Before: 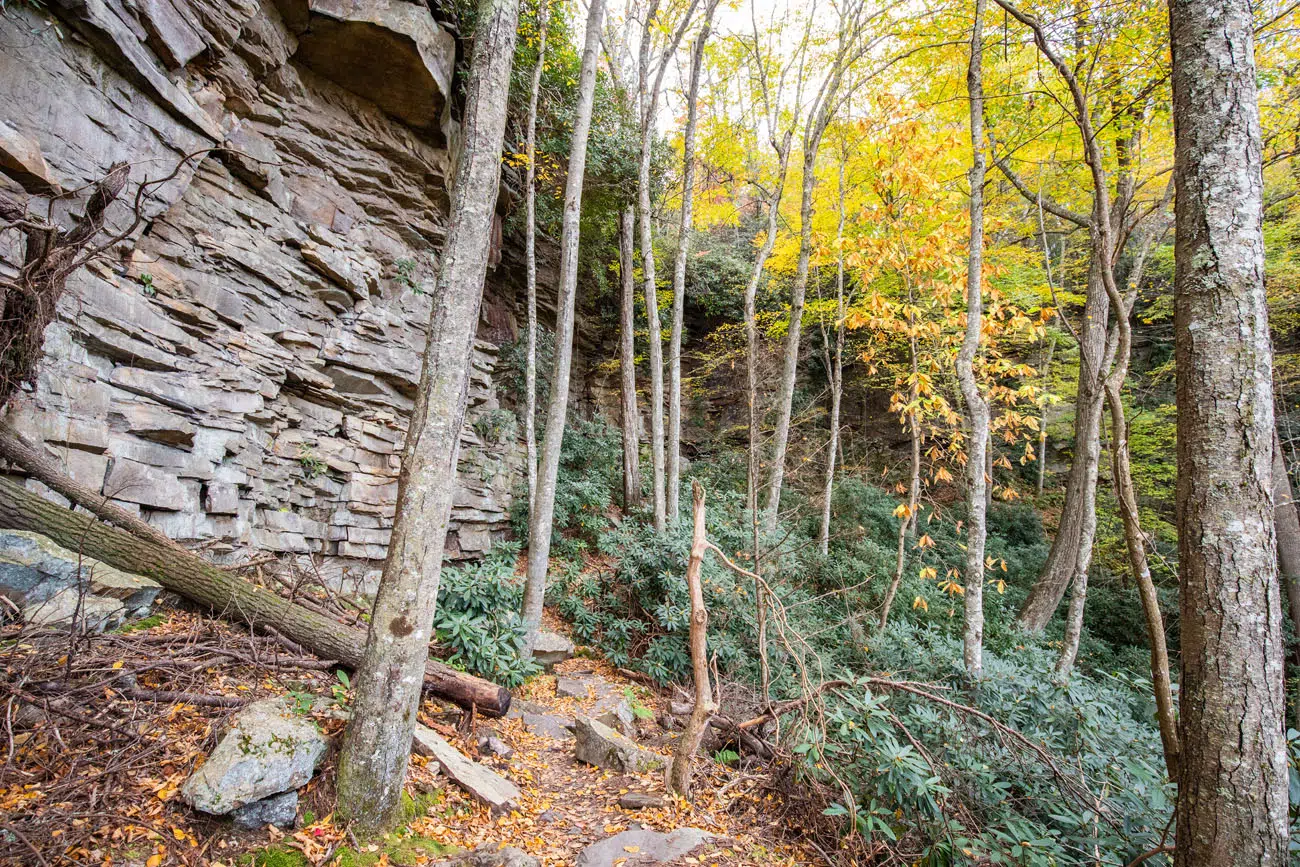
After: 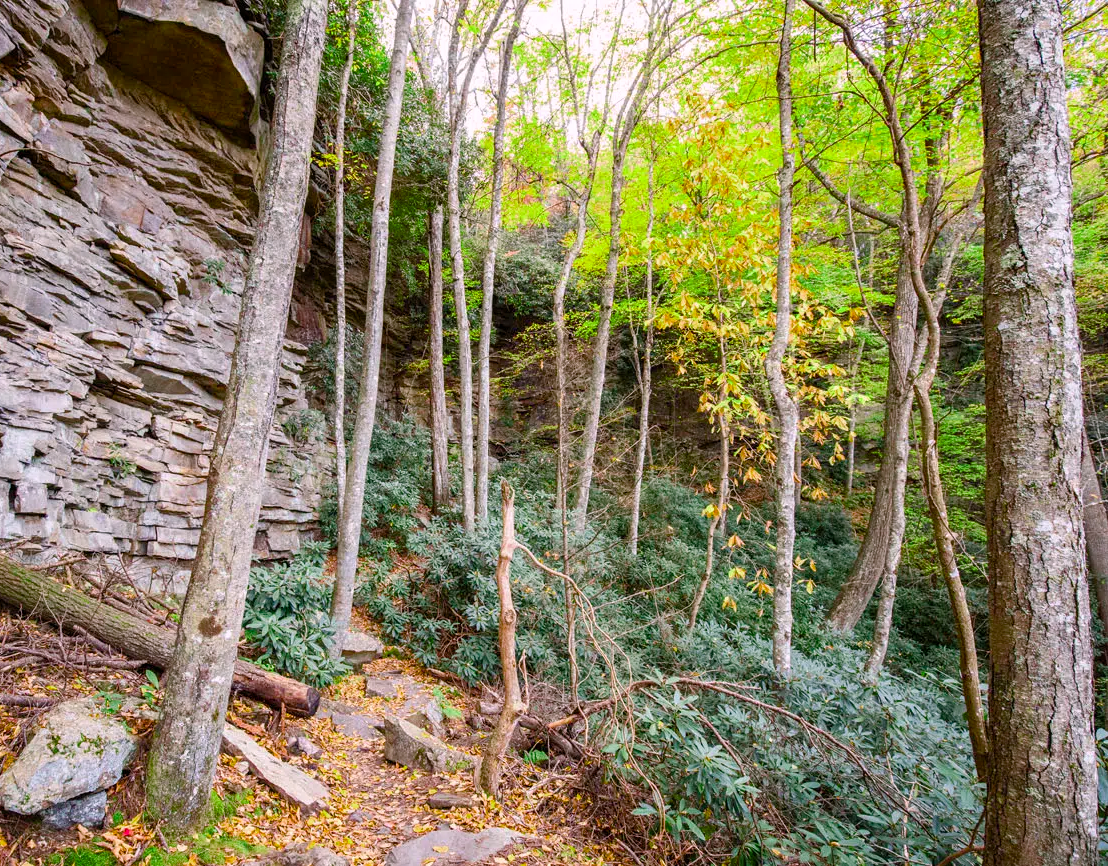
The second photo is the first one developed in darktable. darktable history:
crop and rotate: left 14.722%
color balance rgb: shadows lift › luminance 0.808%, shadows lift › chroma 0.361%, shadows lift › hue 20.39°, highlights gain › chroma 1.462%, highlights gain › hue 307.14°, perceptual saturation grading › global saturation 34.739%, perceptual saturation grading › highlights -25.292%, perceptual saturation grading › shadows 24.421%
color zones: curves: ch2 [(0, 0.5) (0.143, 0.517) (0.286, 0.571) (0.429, 0.522) (0.571, 0.5) (0.714, 0.5) (0.857, 0.5) (1, 0.5)]
